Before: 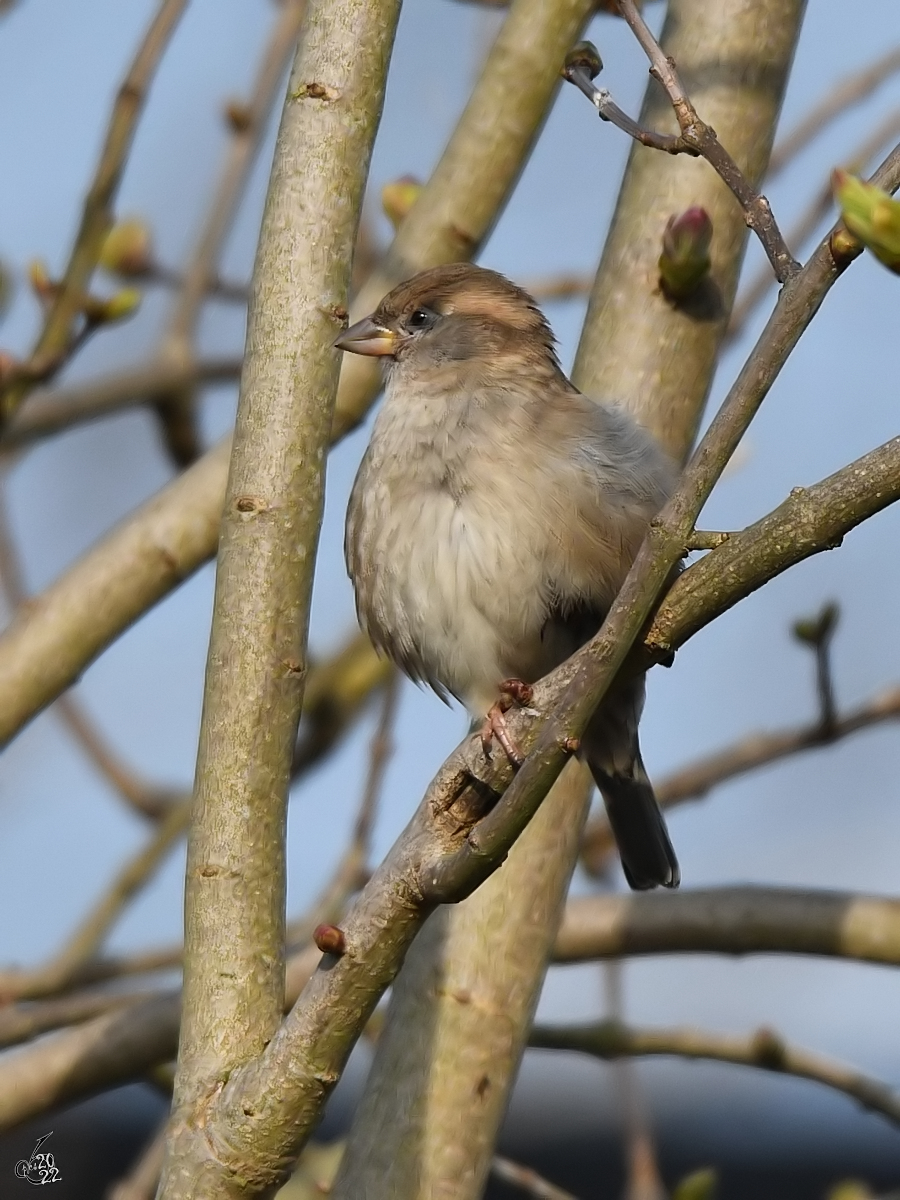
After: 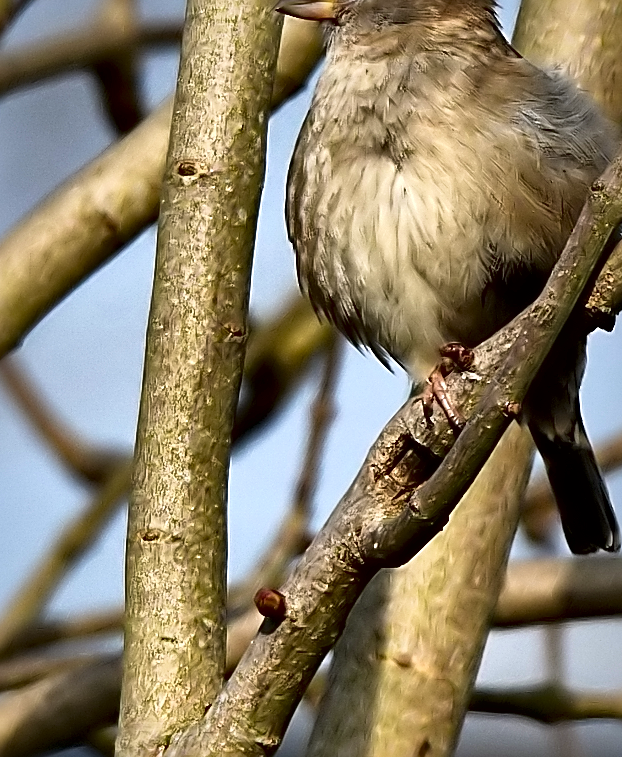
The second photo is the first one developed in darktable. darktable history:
crop: left 6.56%, top 28.019%, right 24.316%, bottom 8.851%
sharpen: radius 2.691, amount 0.654
velvia: strength 17.48%
haze removal: strength 0.287, distance 0.245, compatibility mode true
local contrast: mode bilateral grid, contrast 45, coarseness 70, detail 213%, midtone range 0.2
